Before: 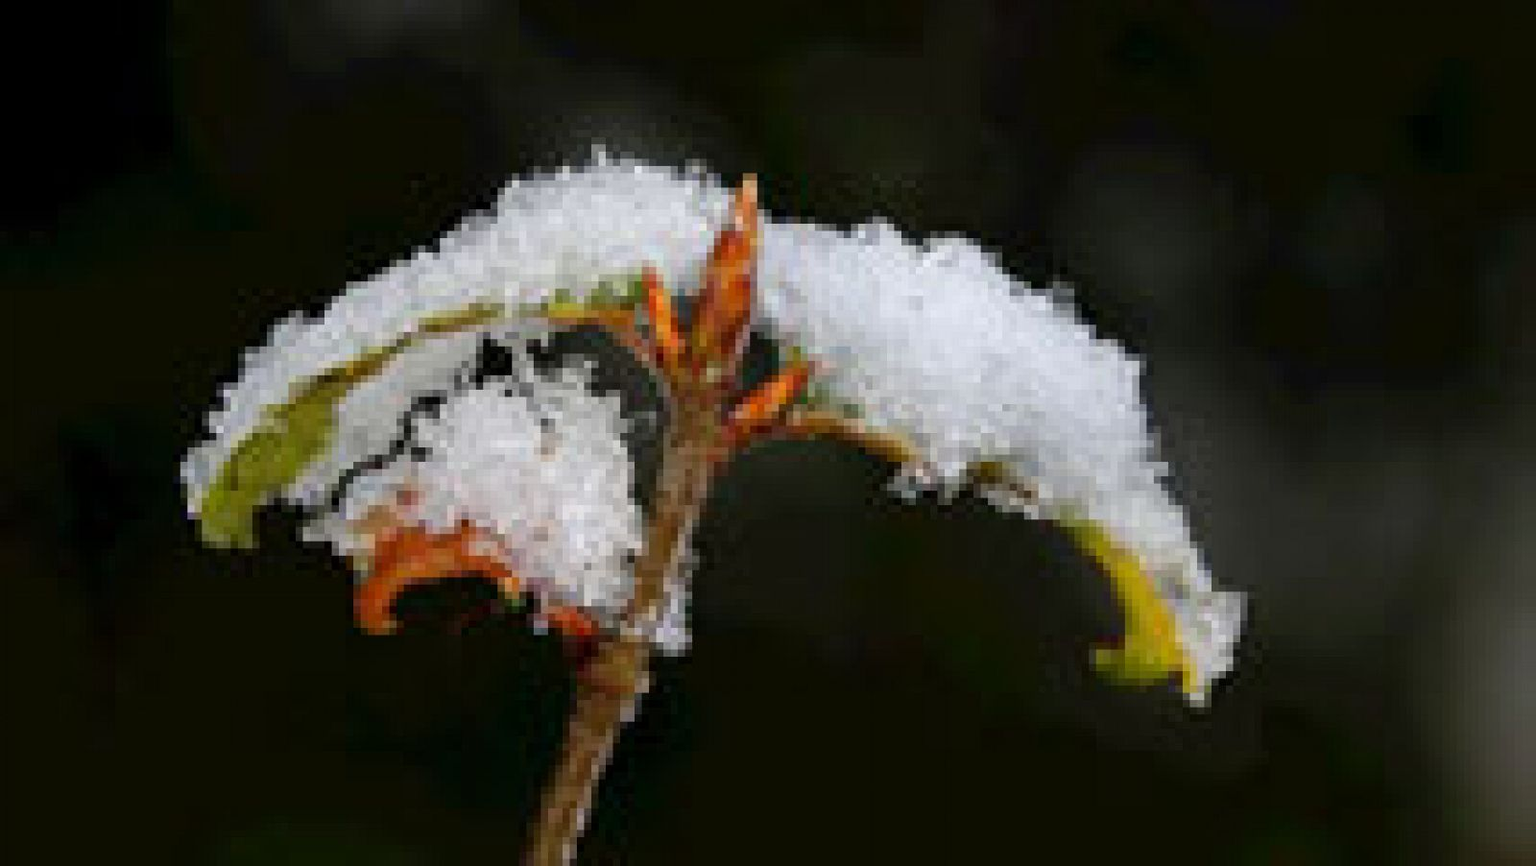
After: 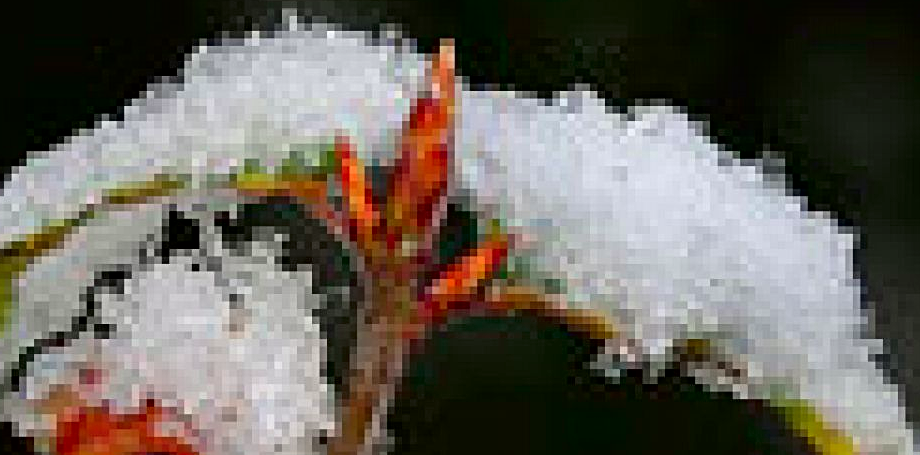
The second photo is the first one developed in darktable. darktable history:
tone curve: curves: ch0 [(0, 0) (0.059, 0.027) (0.162, 0.125) (0.304, 0.279) (0.547, 0.532) (0.828, 0.815) (1, 0.983)]; ch1 [(0, 0) (0.23, 0.166) (0.34, 0.308) (0.371, 0.337) (0.429, 0.411) (0.477, 0.462) (0.499, 0.498) (0.529, 0.537) (0.559, 0.582) (0.743, 0.798) (1, 1)]; ch2 [(0, 0) (0.431, 0.414) (0.498, 0.503) (0.524, 0.528) (0.568, 0.546) (0.6, 0.597) (0.634, 0.645) (0.728, 0.742) (1, 1)], color space Lab, independent channels, preserve colors none
sharpen: radius 3.972
crop: left 20.909%, top 15.776%, right 21.547%, bottom 33.776%
